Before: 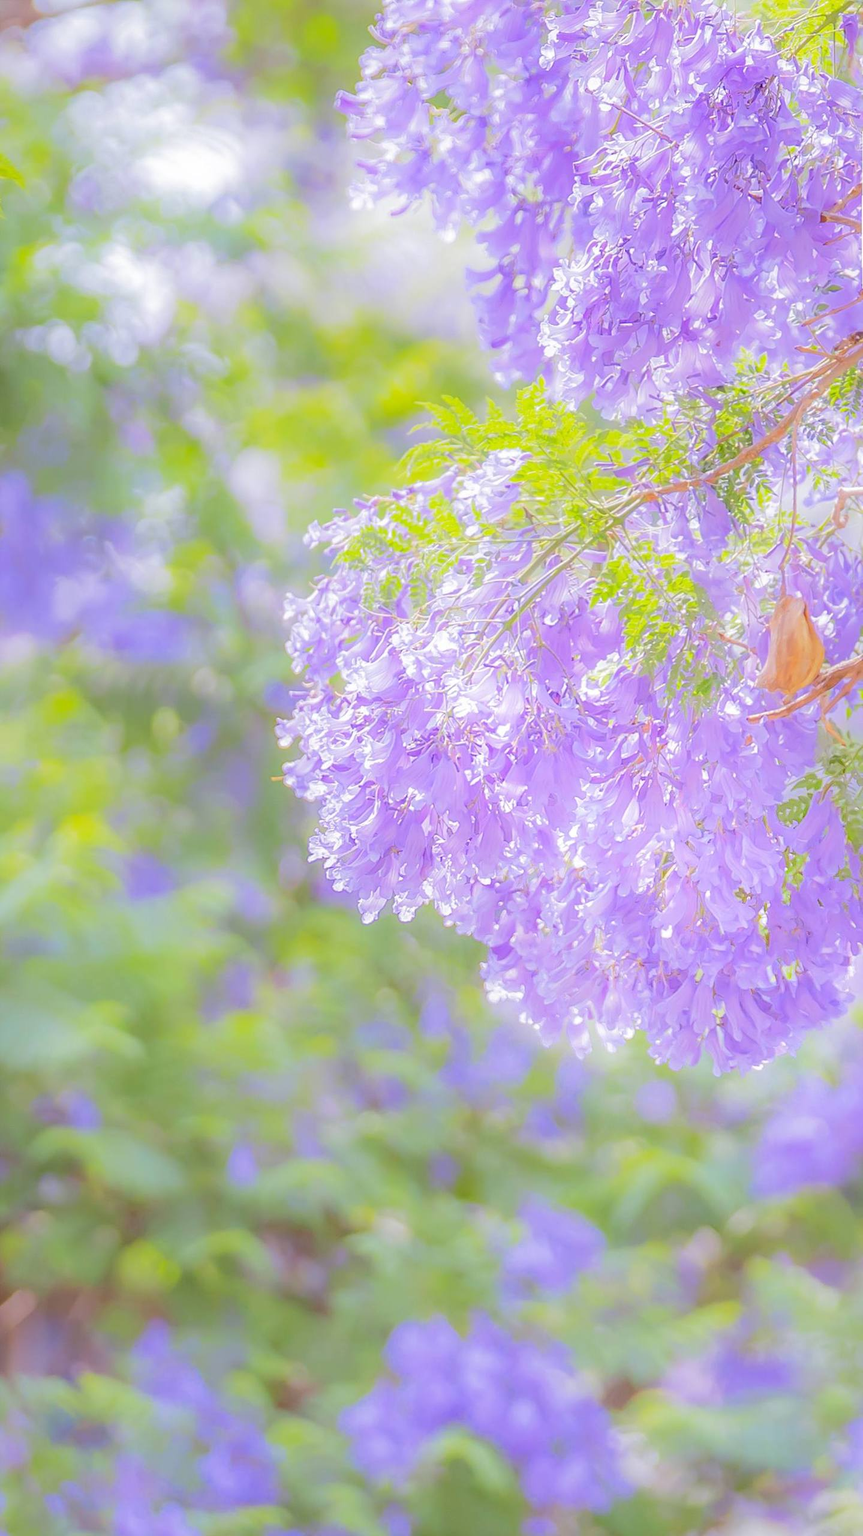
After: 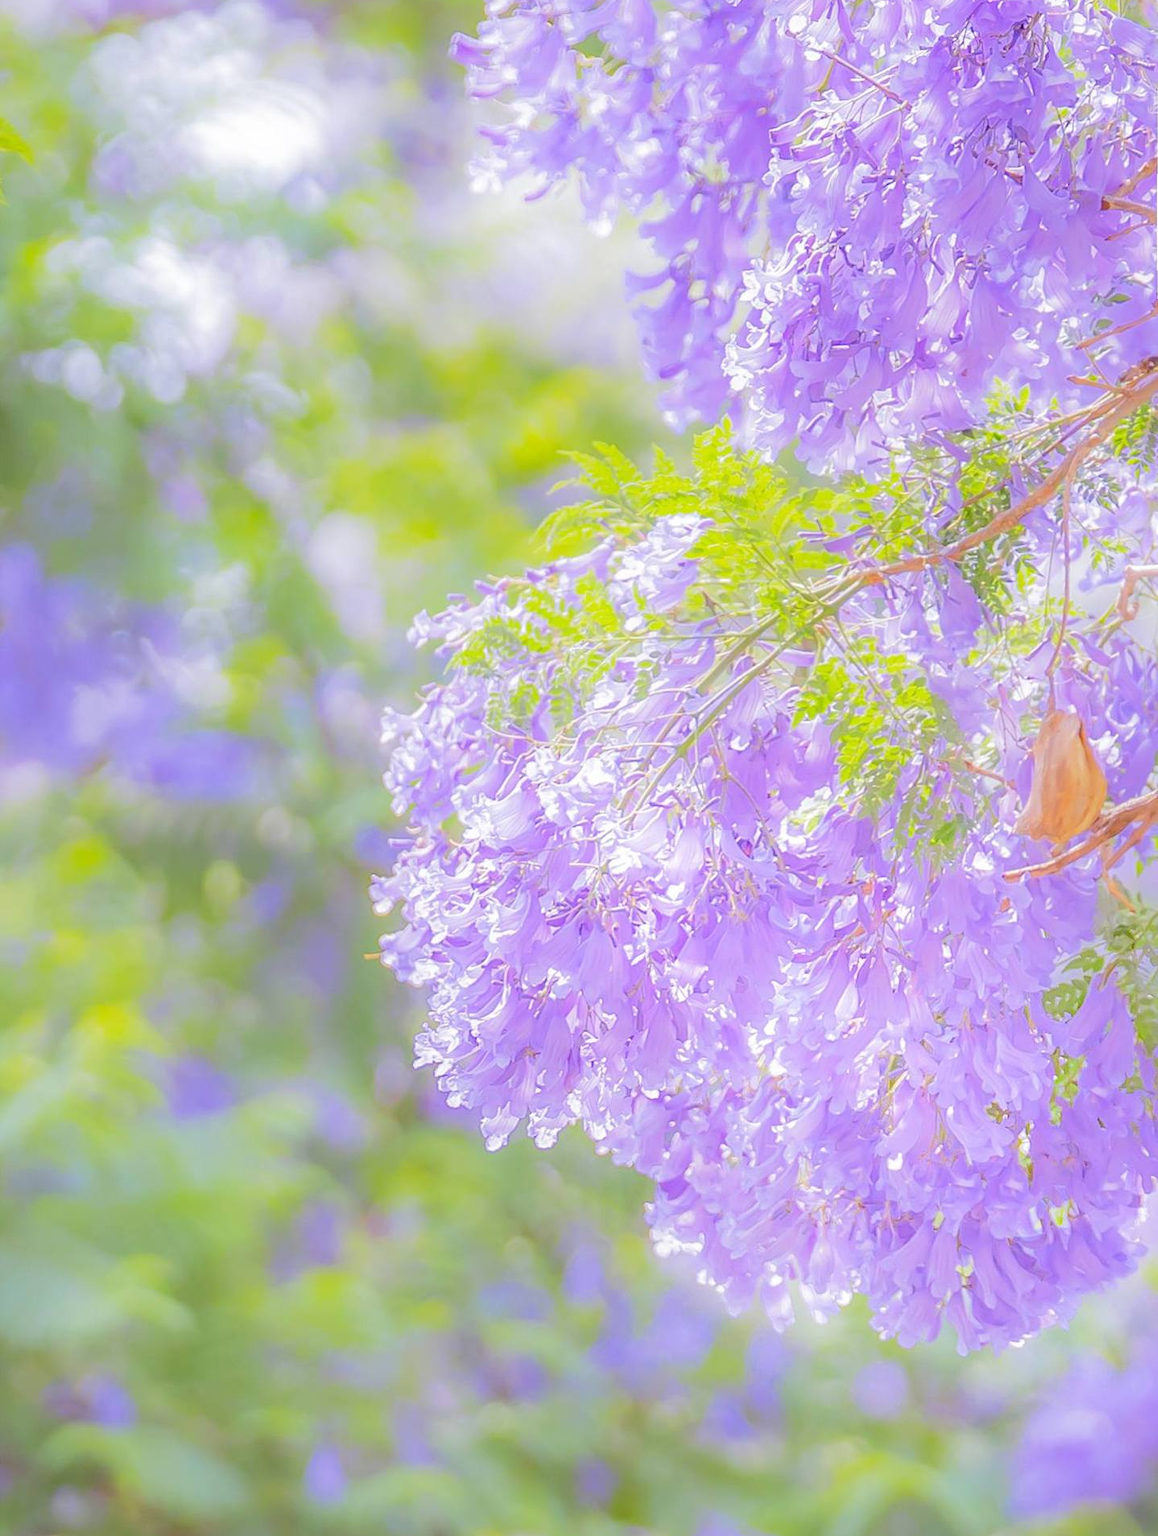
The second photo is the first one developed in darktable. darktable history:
crop: top 4.312%, bottom 21.152%
